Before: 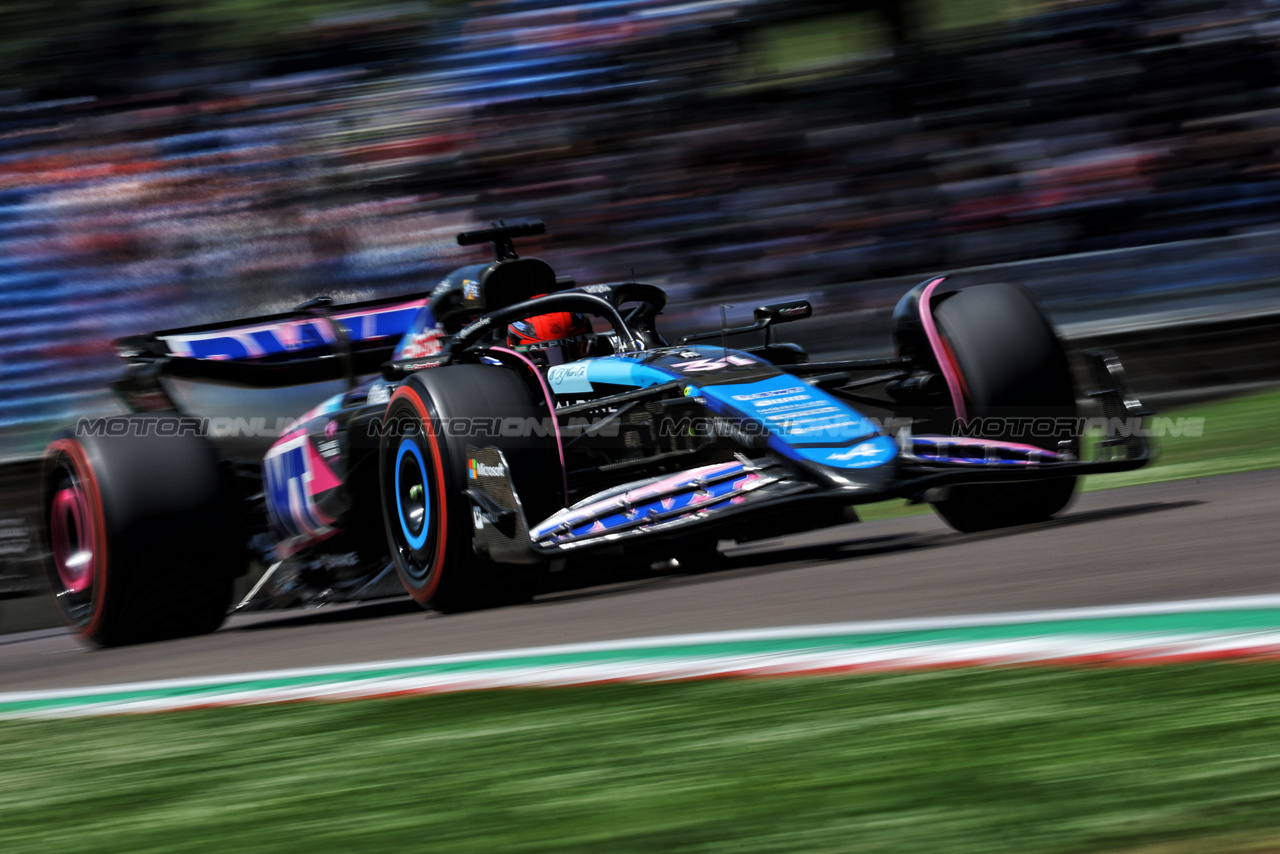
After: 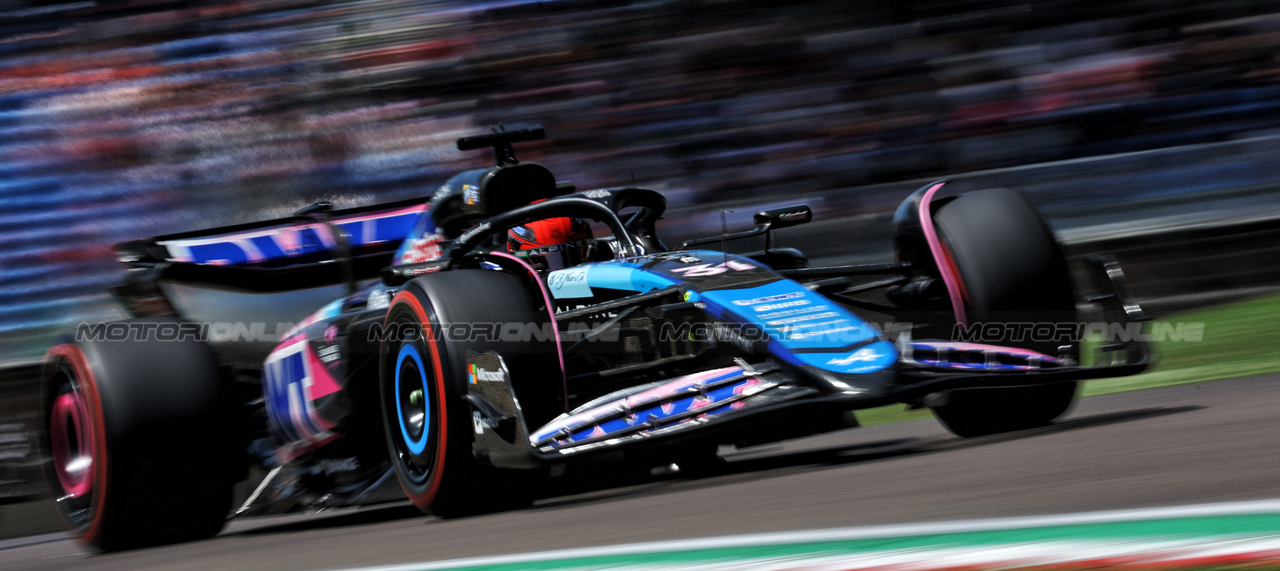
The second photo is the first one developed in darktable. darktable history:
crop: top 11.165%, bottom 21.92%
